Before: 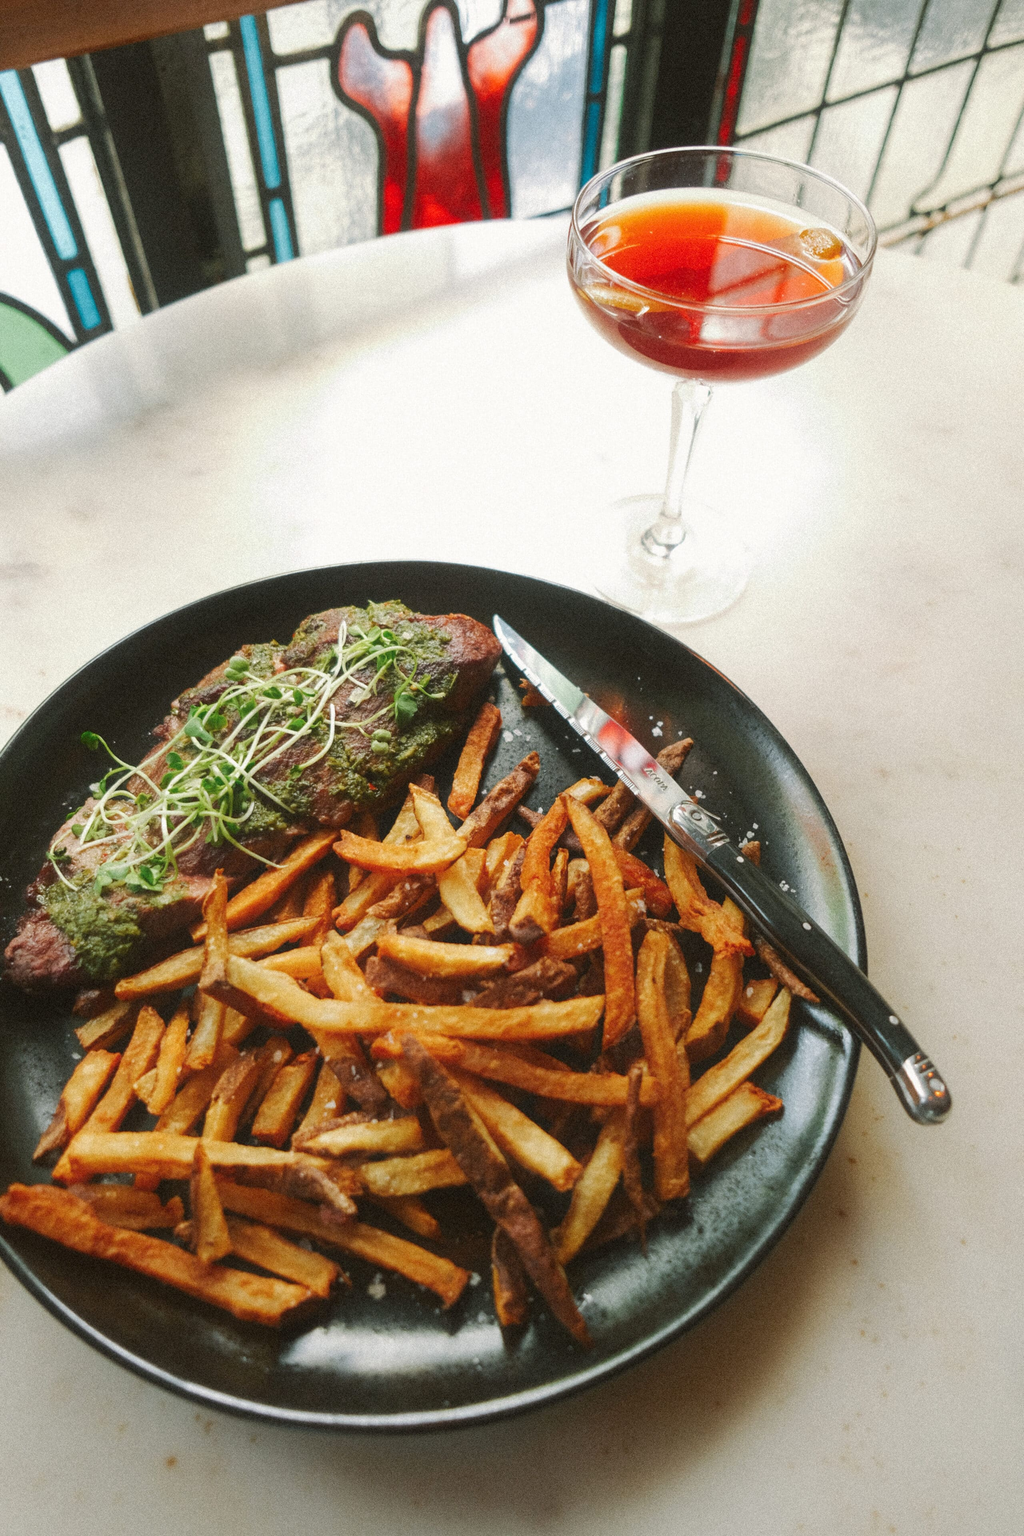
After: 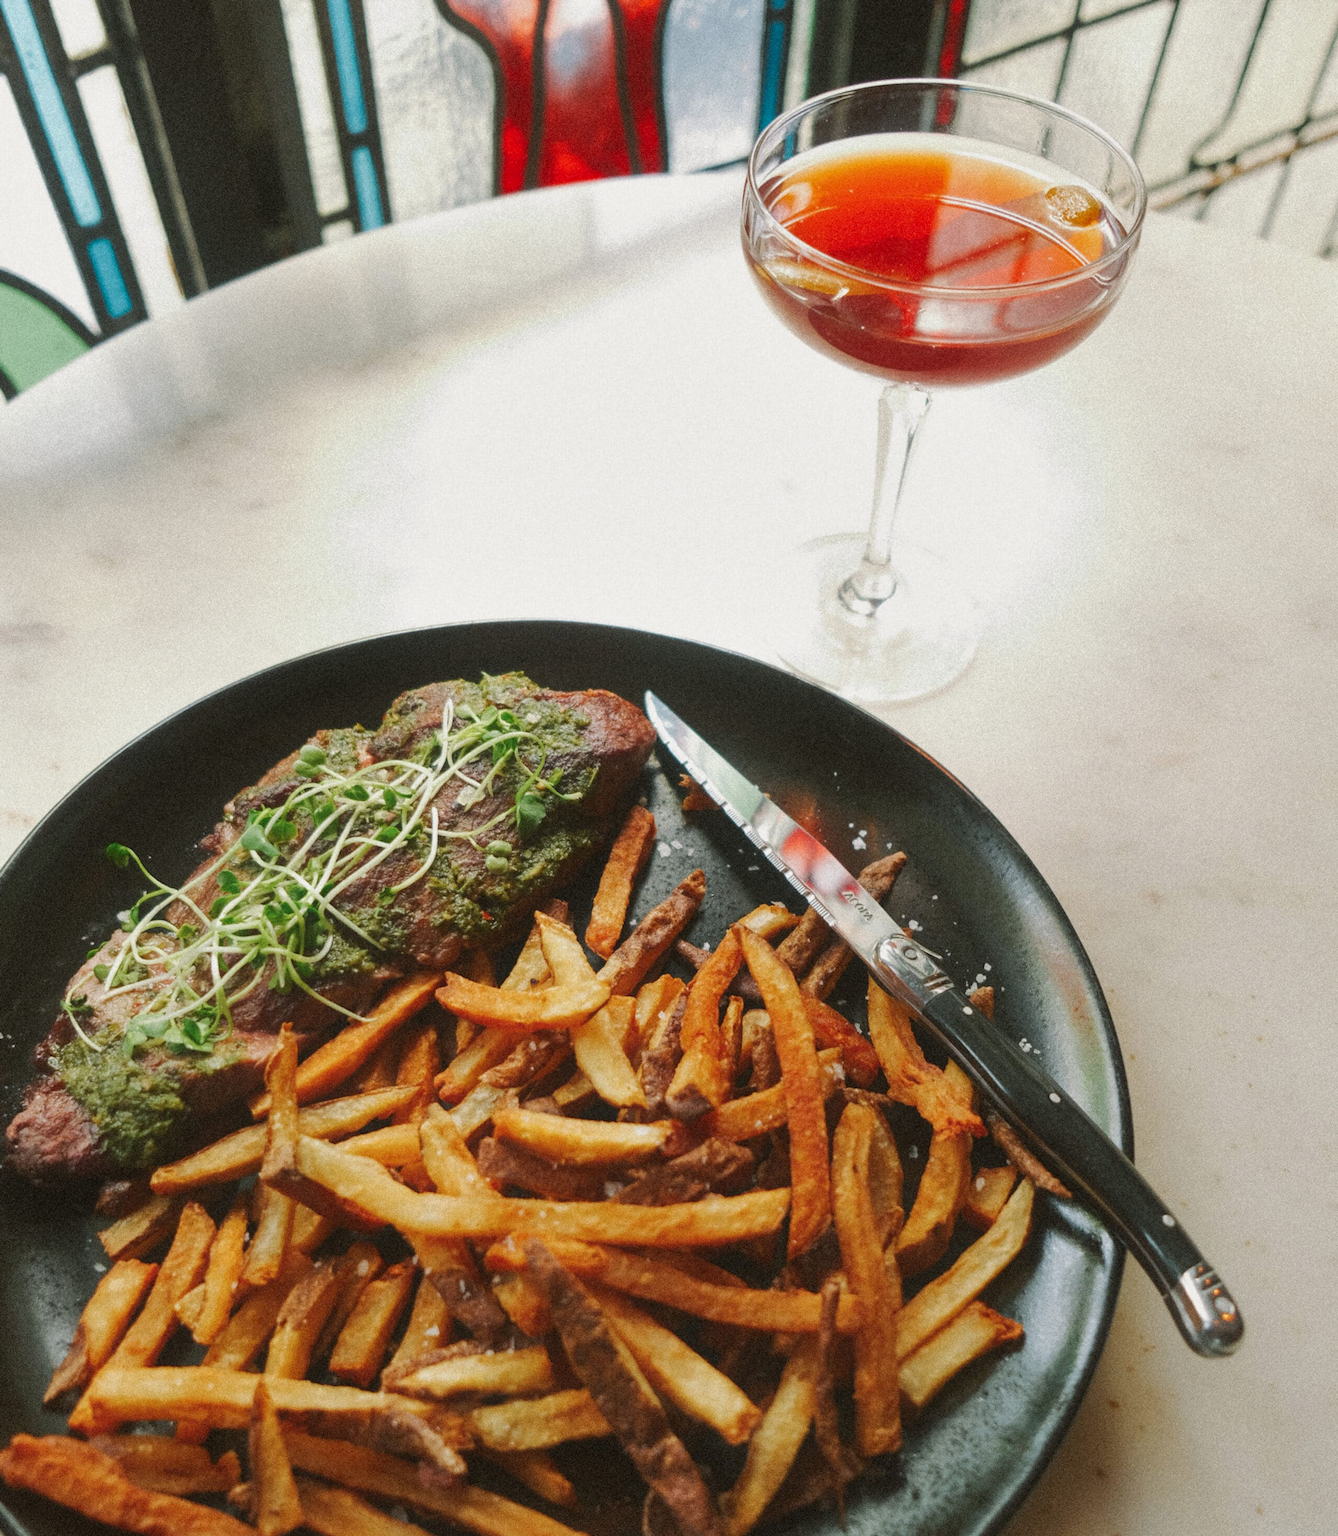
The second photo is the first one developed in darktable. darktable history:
exposure: exposure -0.152 EV, compensate highlight preservation false
shadows and highlights: shadows 36.41, highlights -28.08, soften with gaussian
crop: top 5.636%, bottom 17.849%
